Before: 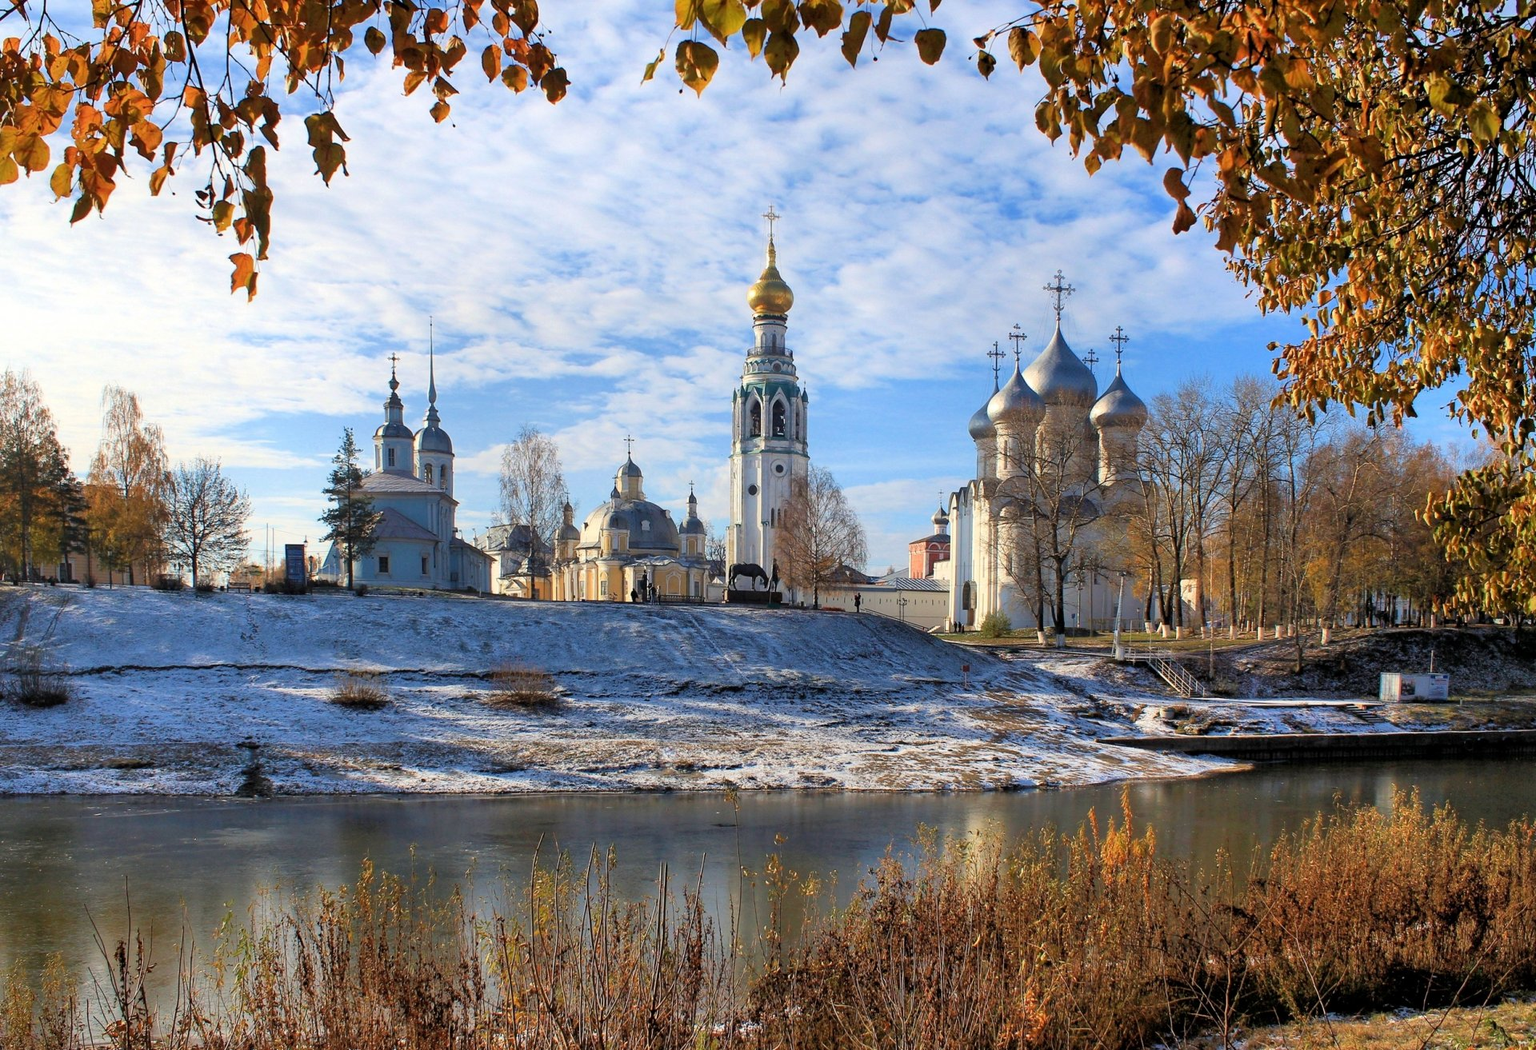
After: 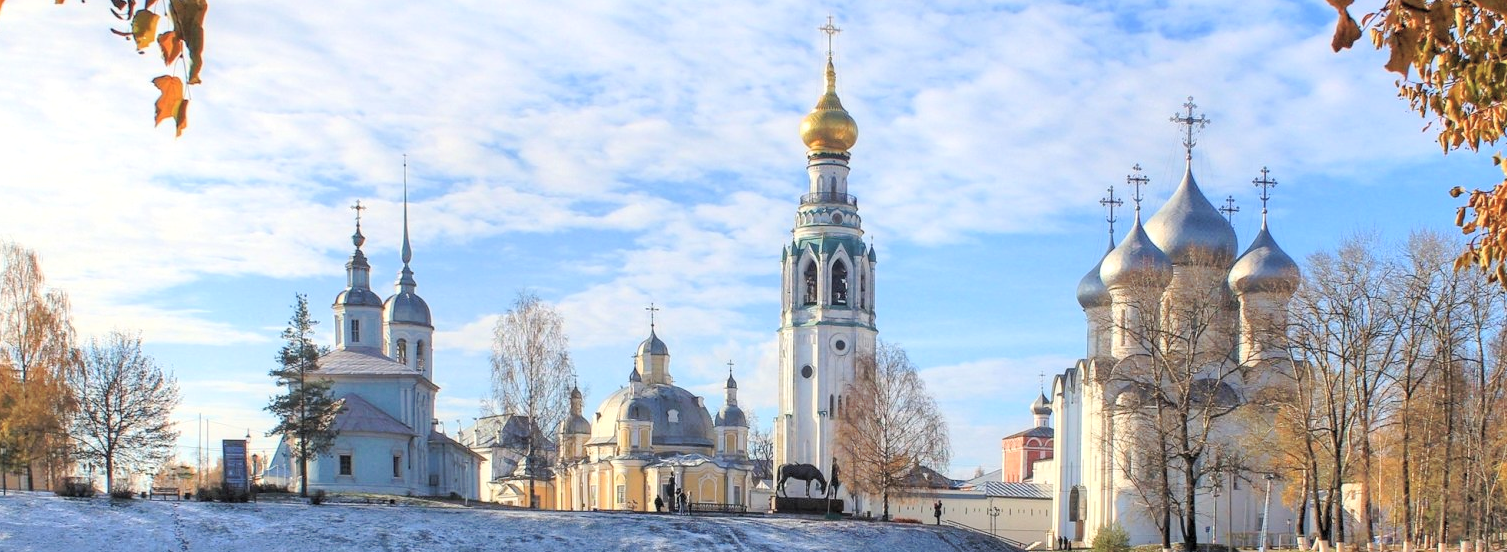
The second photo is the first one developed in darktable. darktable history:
contrast brightness saturation: brightness 0.275
local contrast: on, module defaults
crop: left 6.991%, top 18.406%, right 14.482%, bottom 39.478%
tone curve: curves: ch0 [(0, 0) (0.003, 0.003) (0.011, 0.011) (0.025, 0.025) (0.044, 0.044) (0.069, 0.068) (0.1, 0.099) (0.136, 0.134) (0.177, 0.175) (0.224, 0.222) (0.277, 0.274) (0.335, 0.331) (0.399, 0.395) (0.468, 0.463) (0.543, 0.554) (0.623, 0.632) (0.709, 0.716) (0.801, 0.805) (0.898, 0.9) (1, 1)], preserve colors none
